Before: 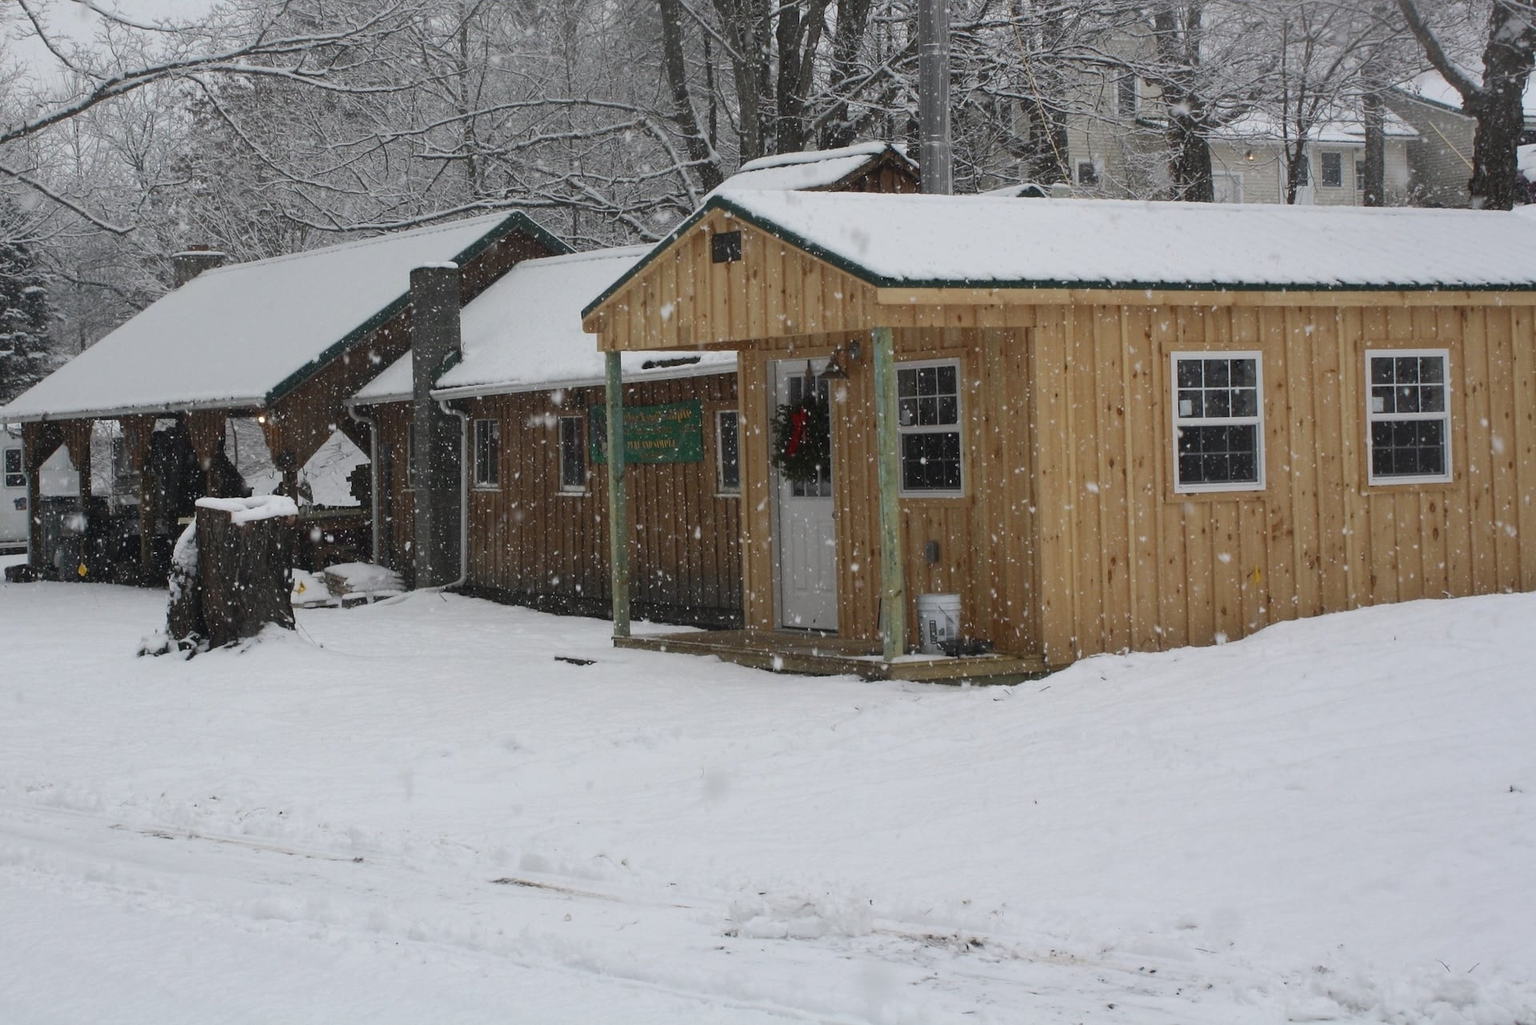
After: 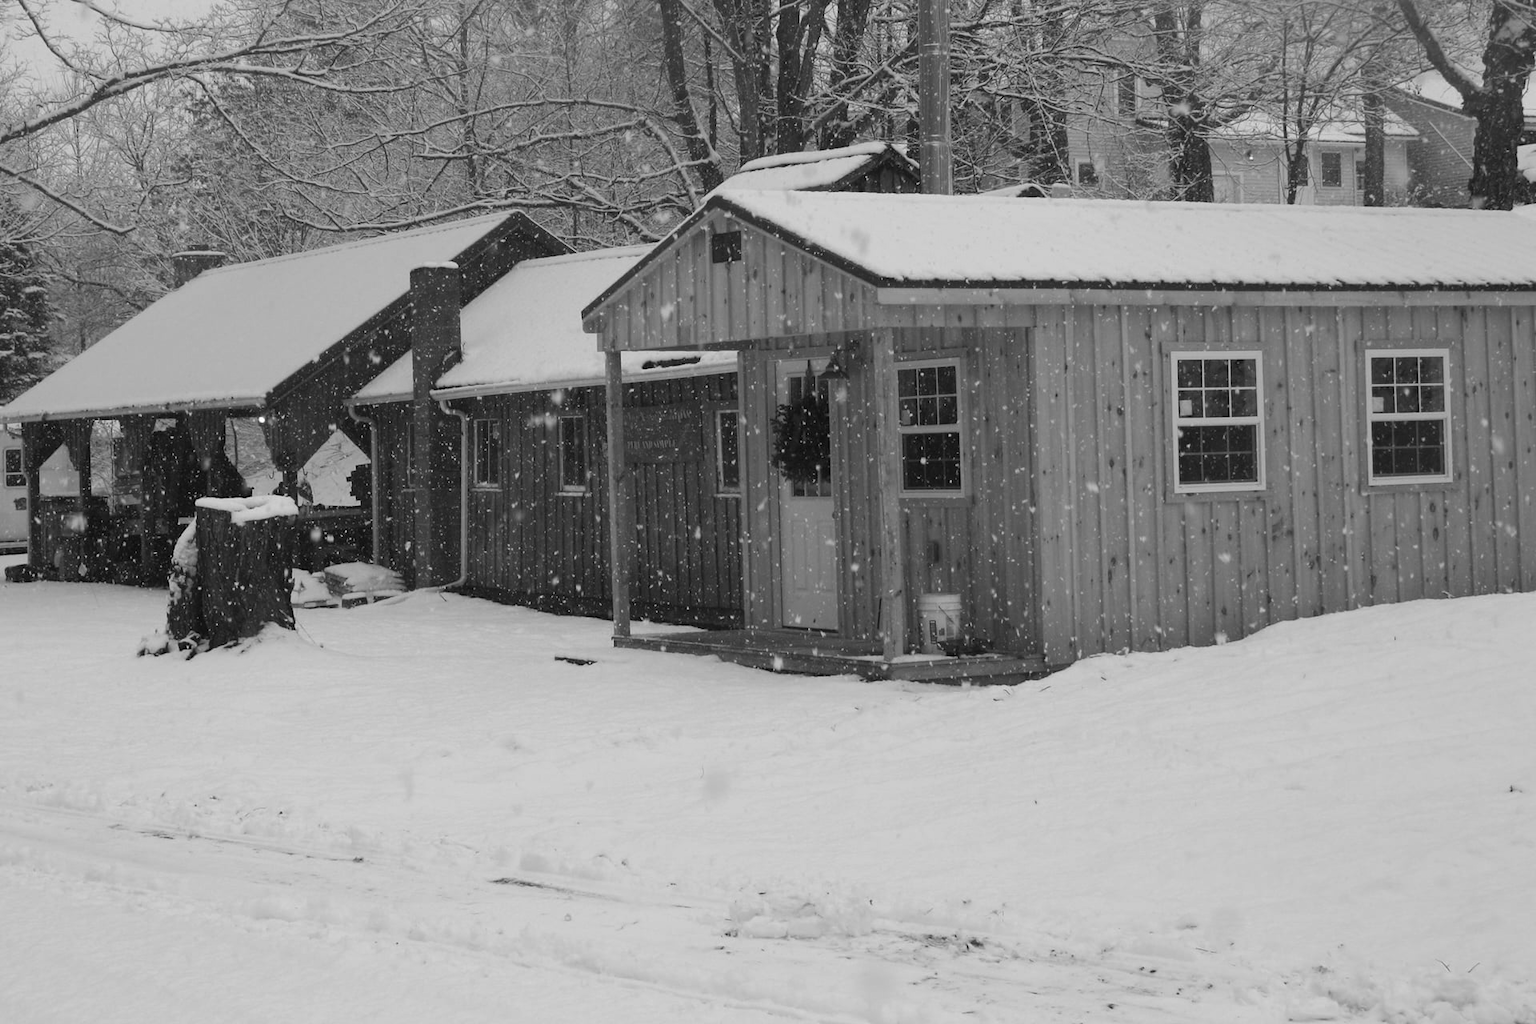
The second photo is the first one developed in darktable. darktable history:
monochrome: on, module defaults
color correction: highlights a* 40, highlights b* 40, saturation 0.69
